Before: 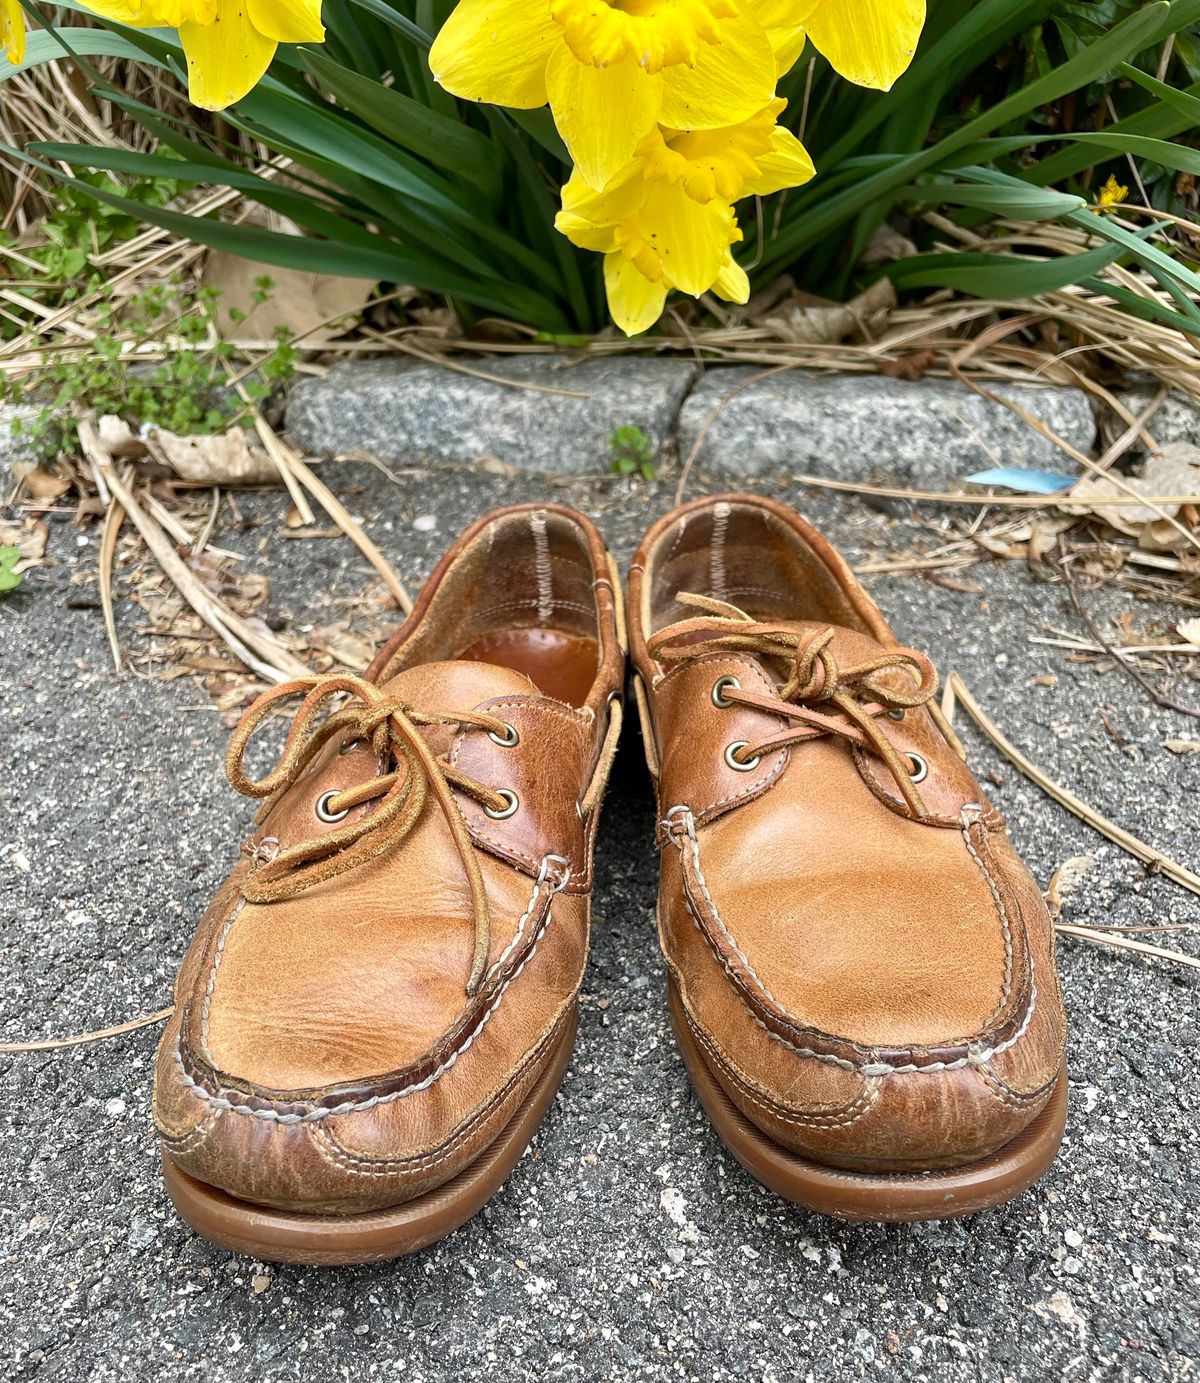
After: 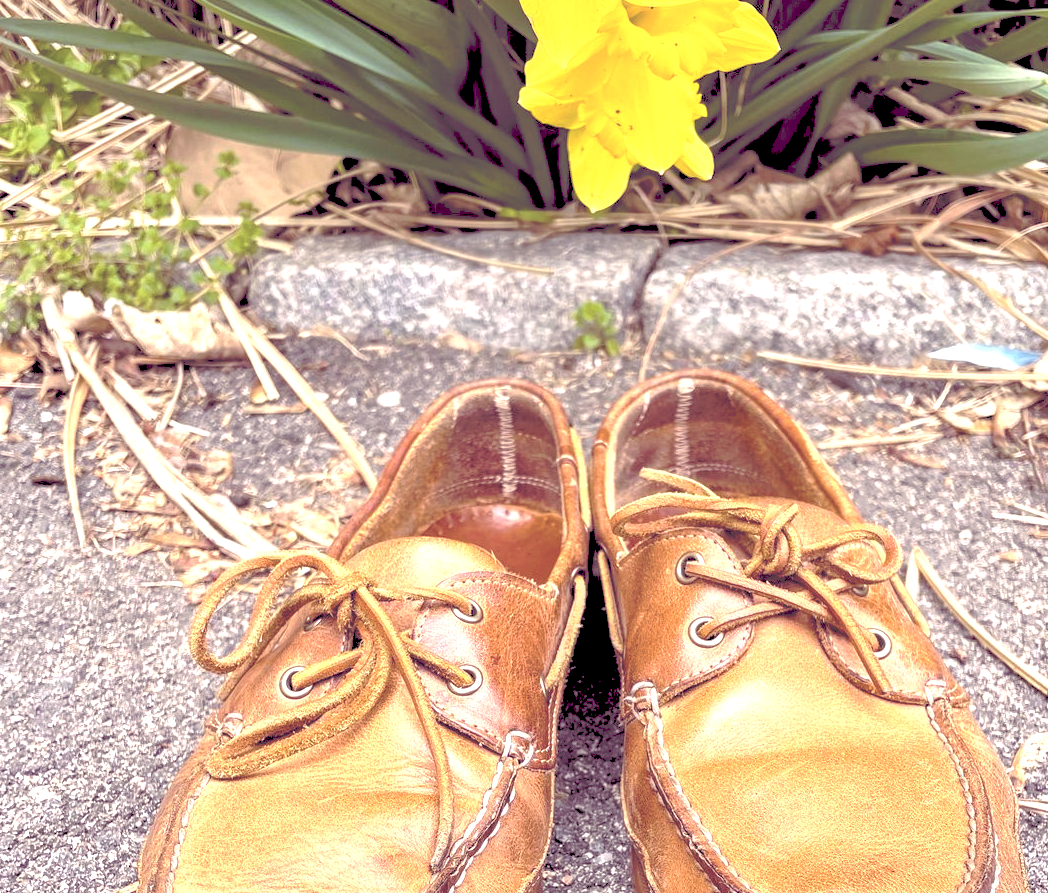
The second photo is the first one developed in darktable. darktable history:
crop: left 3.015%, top 8.969%, right 9.647%, bottom 26.457%
exposure: black level correction 0.005, exposure 0.001 EV, compensate highlight preservation false
tone curve: curves: ch0 [(0, 0) (0.003, 0.326) (0.011, 0.332) (0.025, 0.352) (0.044, 0.378) (0.069, 0.4) (0.1, 0.416) (0.136, 0.432) (0.177, 0.468) (0.224, 0.509) (0.277, 0.554) (0.335, 0.6) (0.399, 0.642) (0.468, 0.693) (0.543, 0.753) (0.623, 0.818) (0.709, 0.897) (0.801, 0.974) (0.898, 0.991) (1, 1)], preserve colors none
color balance rgb: shadows lift › chroma 6.43%, shadows lift › hue 305.74°, highlights gain › chroma 2.43%, highlights gain › hue 35.74°, global offset › chroma 0.28%, global offset › hue 320.29°, linear chroma grading › global chroma 5.5%, perceptual saturation grading › global saturation 30%, contrast 5.15%
local contrast: highlights 25%, shadows 75%, midtone range 0.75
